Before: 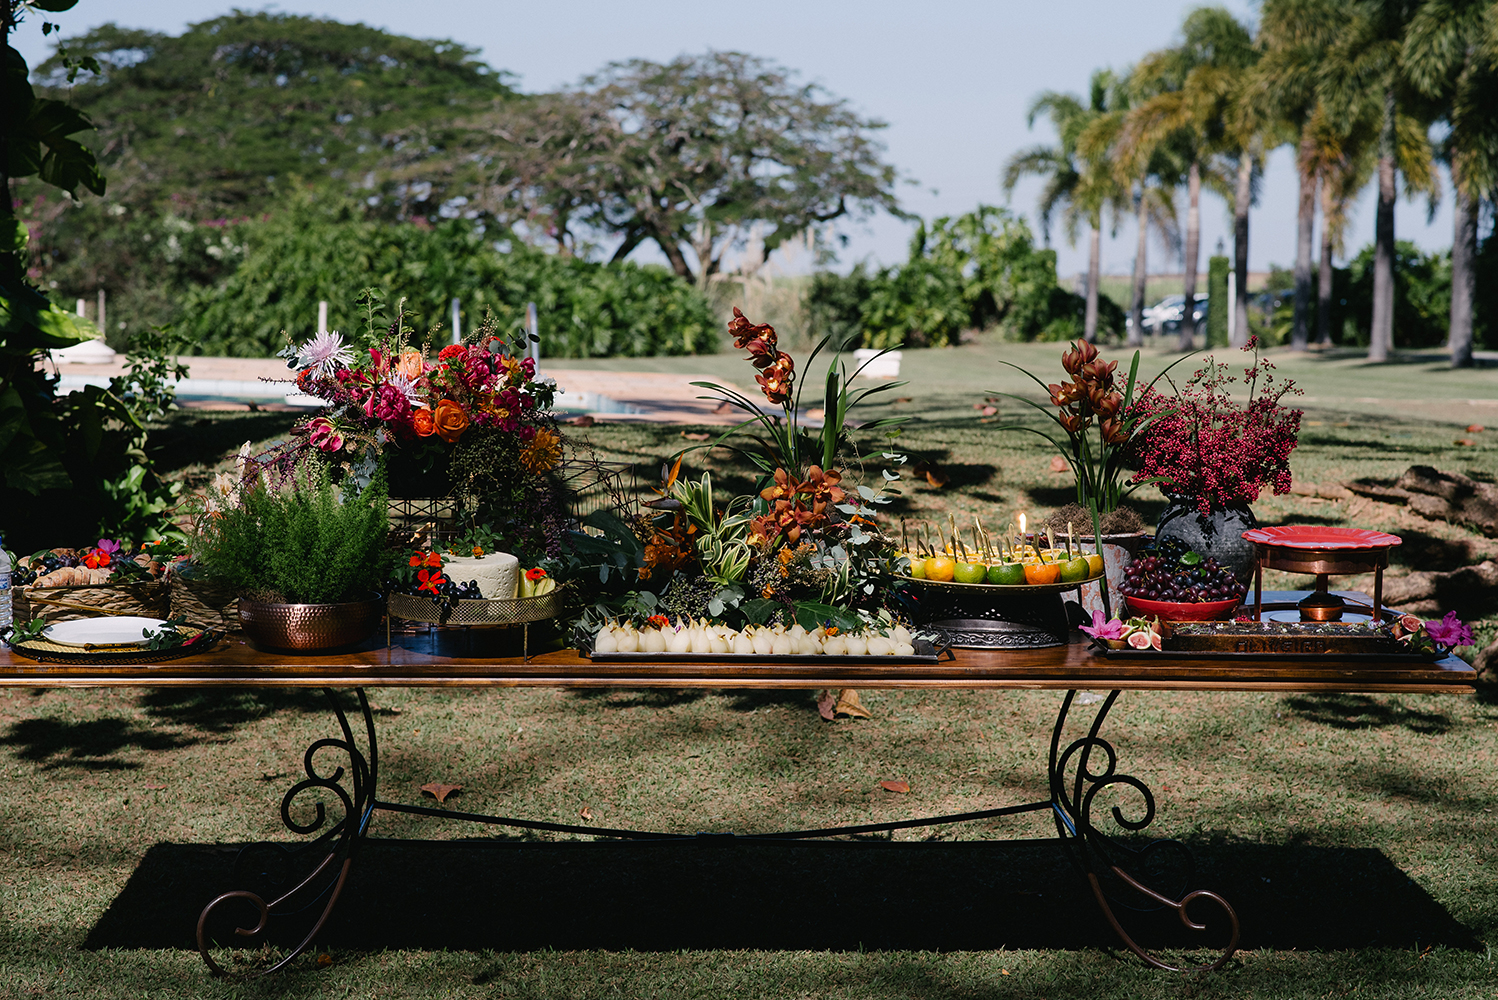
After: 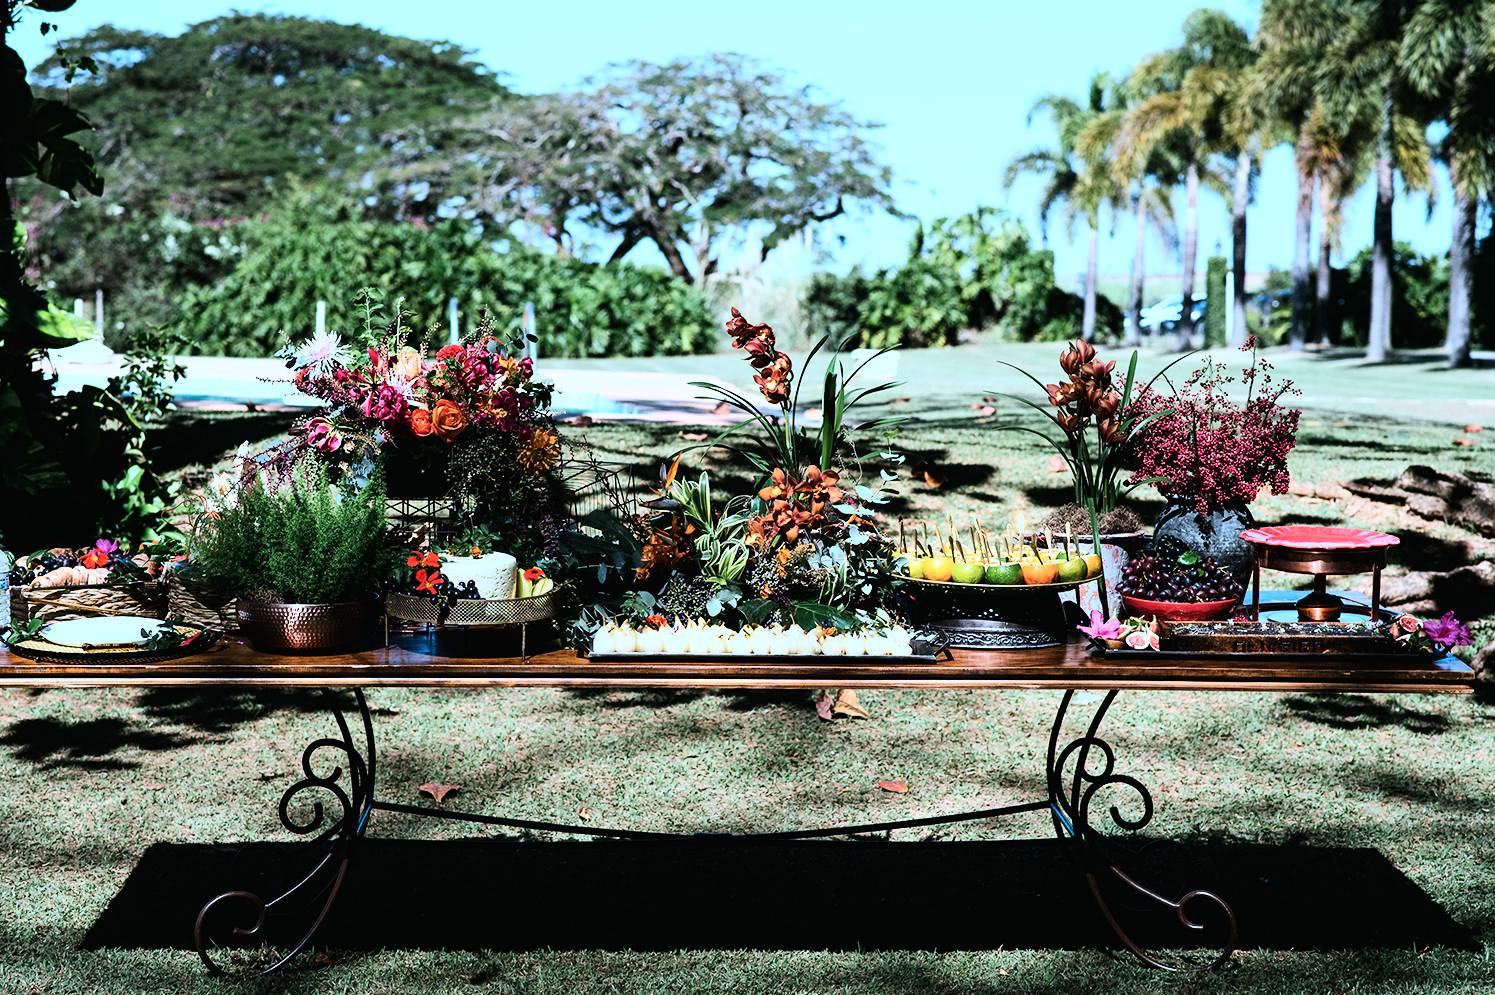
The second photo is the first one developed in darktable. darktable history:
base curve: curves: ch0 [(0, 0) (0.007, 0.004) (0.027, 0.03) (0.046, 0.07) (0.207, 0.54) (0.442, 0.872) (0.673, 0.972) (1, 1)]
color correction: highlights a* -9.74, highlights b* -21.69
crop: left 0.189%
